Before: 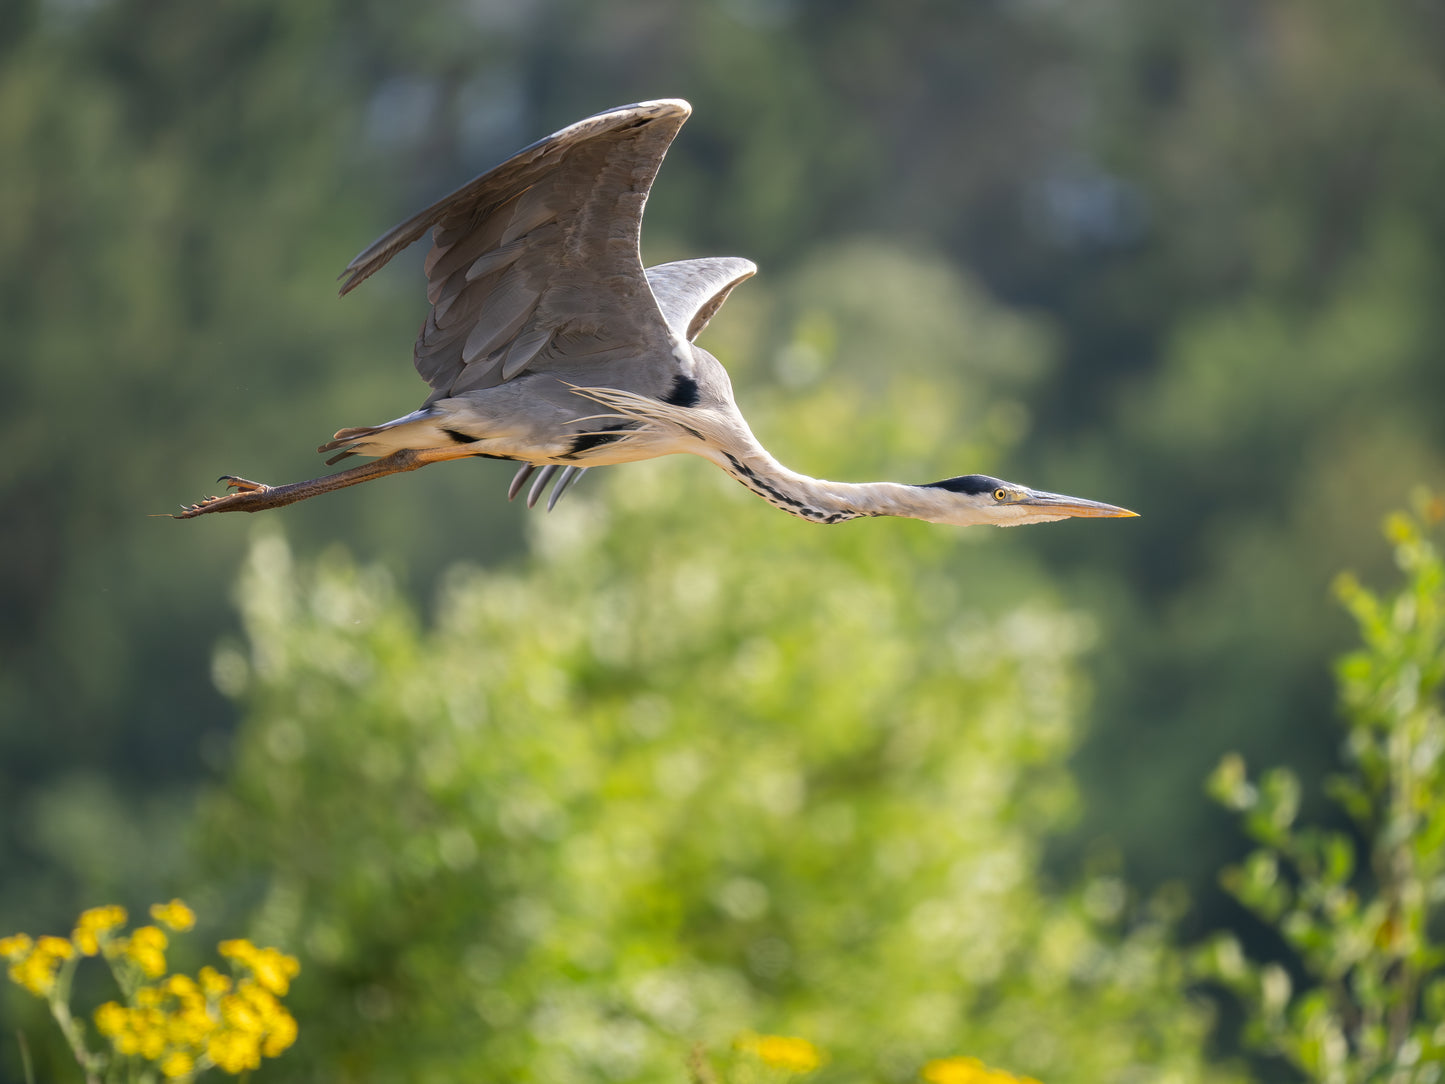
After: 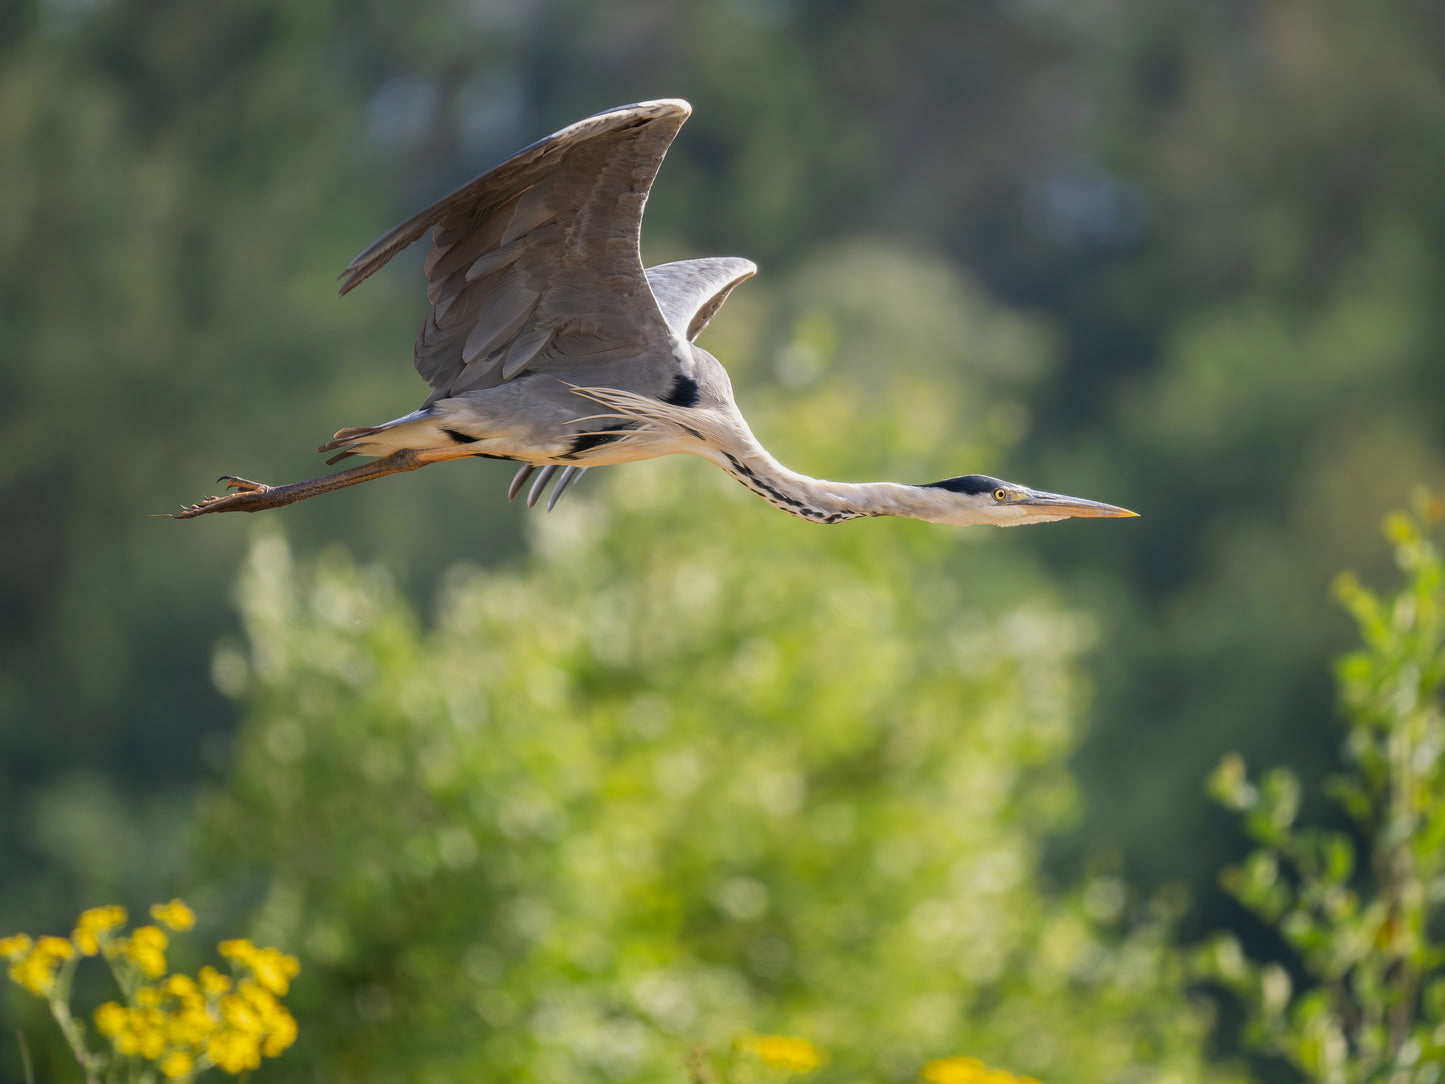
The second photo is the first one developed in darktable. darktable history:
exposure: exposure -0.168 EV, compensate exposure bias true, compensate highlight preservation false
